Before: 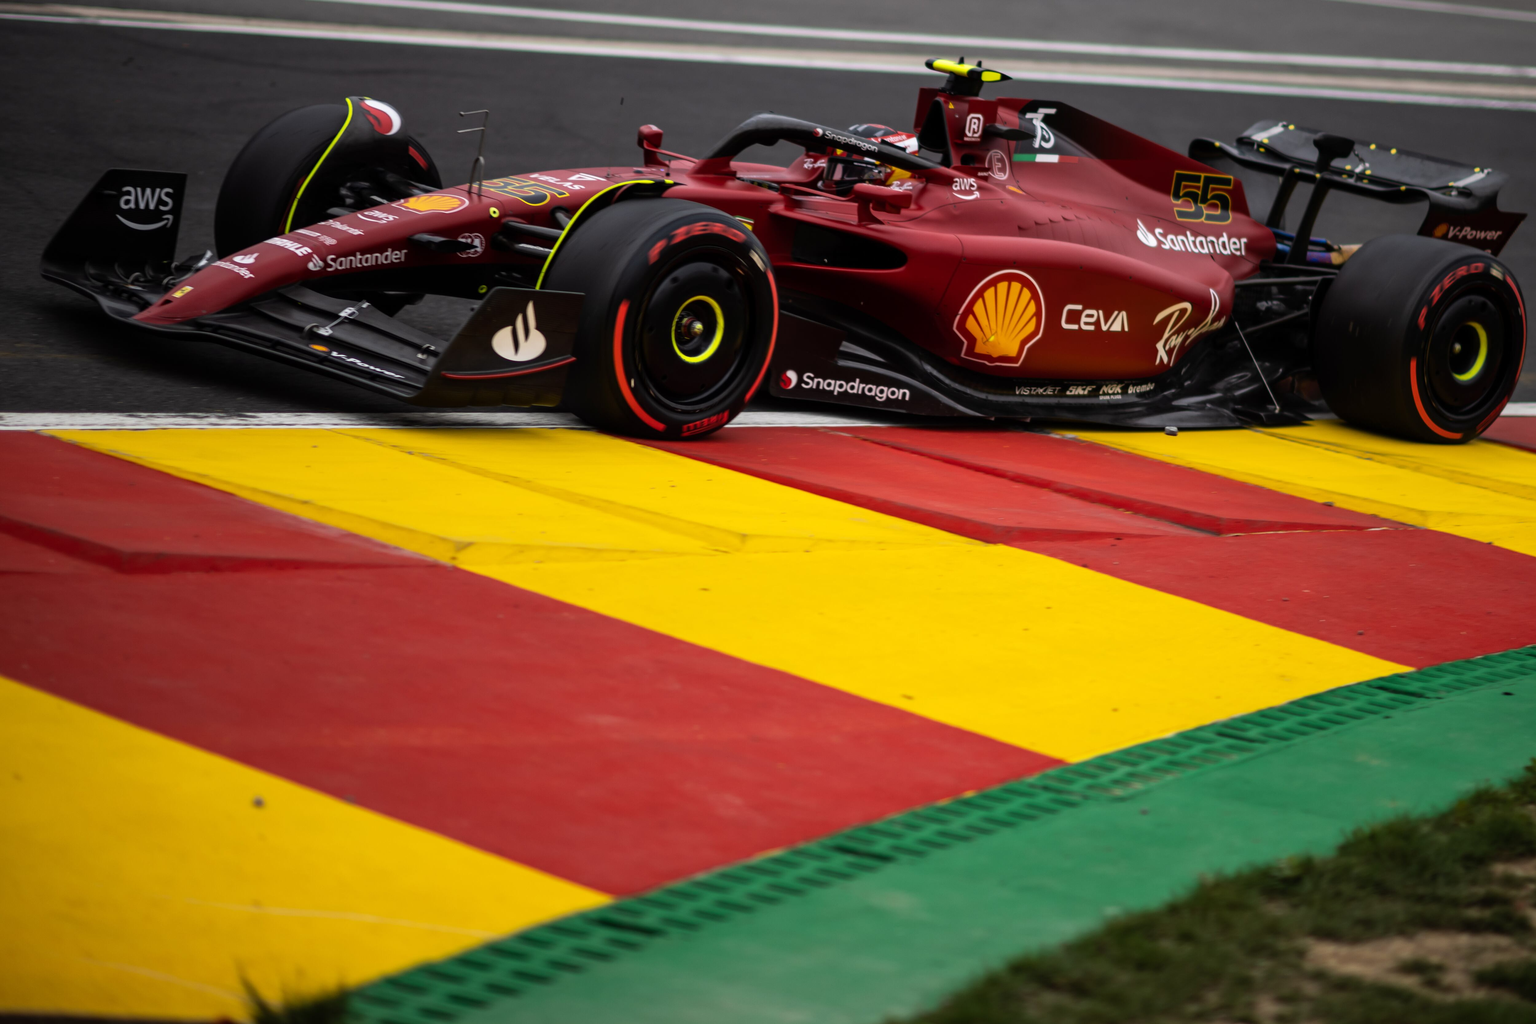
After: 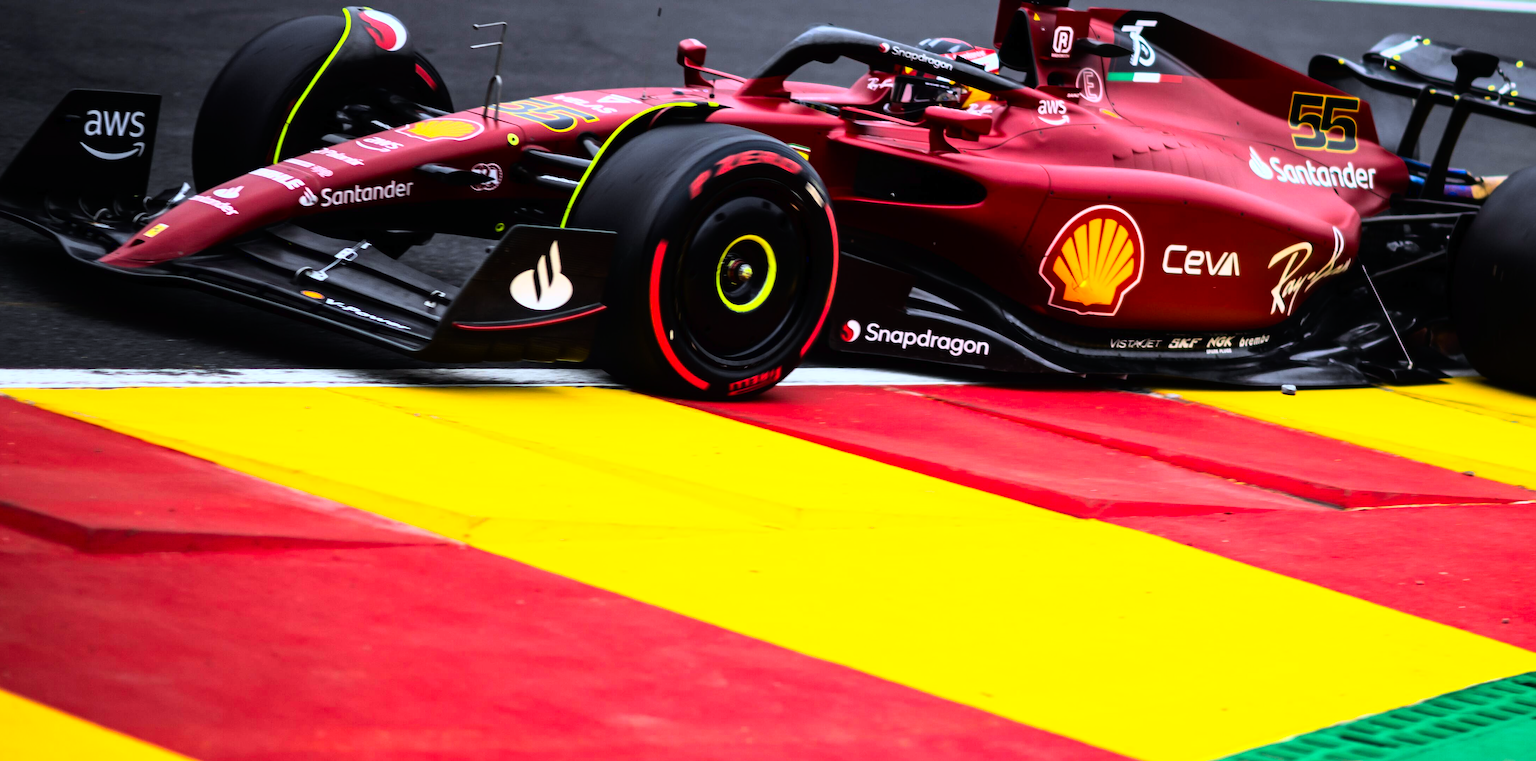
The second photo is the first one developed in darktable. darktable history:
base curve: curves: ch0 [(0, 0) (0.007, 0.004) (0.027, 0.03) (0.046, 0.07) (0.207, 0.54) (0.442, 0.872) (0.673, 0.972) (1, 1)], exposure shift 0.01
color calibration: x 0.37, y 0.382, temperature 4316.19 K, saturation algorithm version 1 (2020)
crop: left 3.054%, top 8.906%, right 9.66%, bottom 26.184%
color correction: highlights b* -0.047, saturation 1.26
